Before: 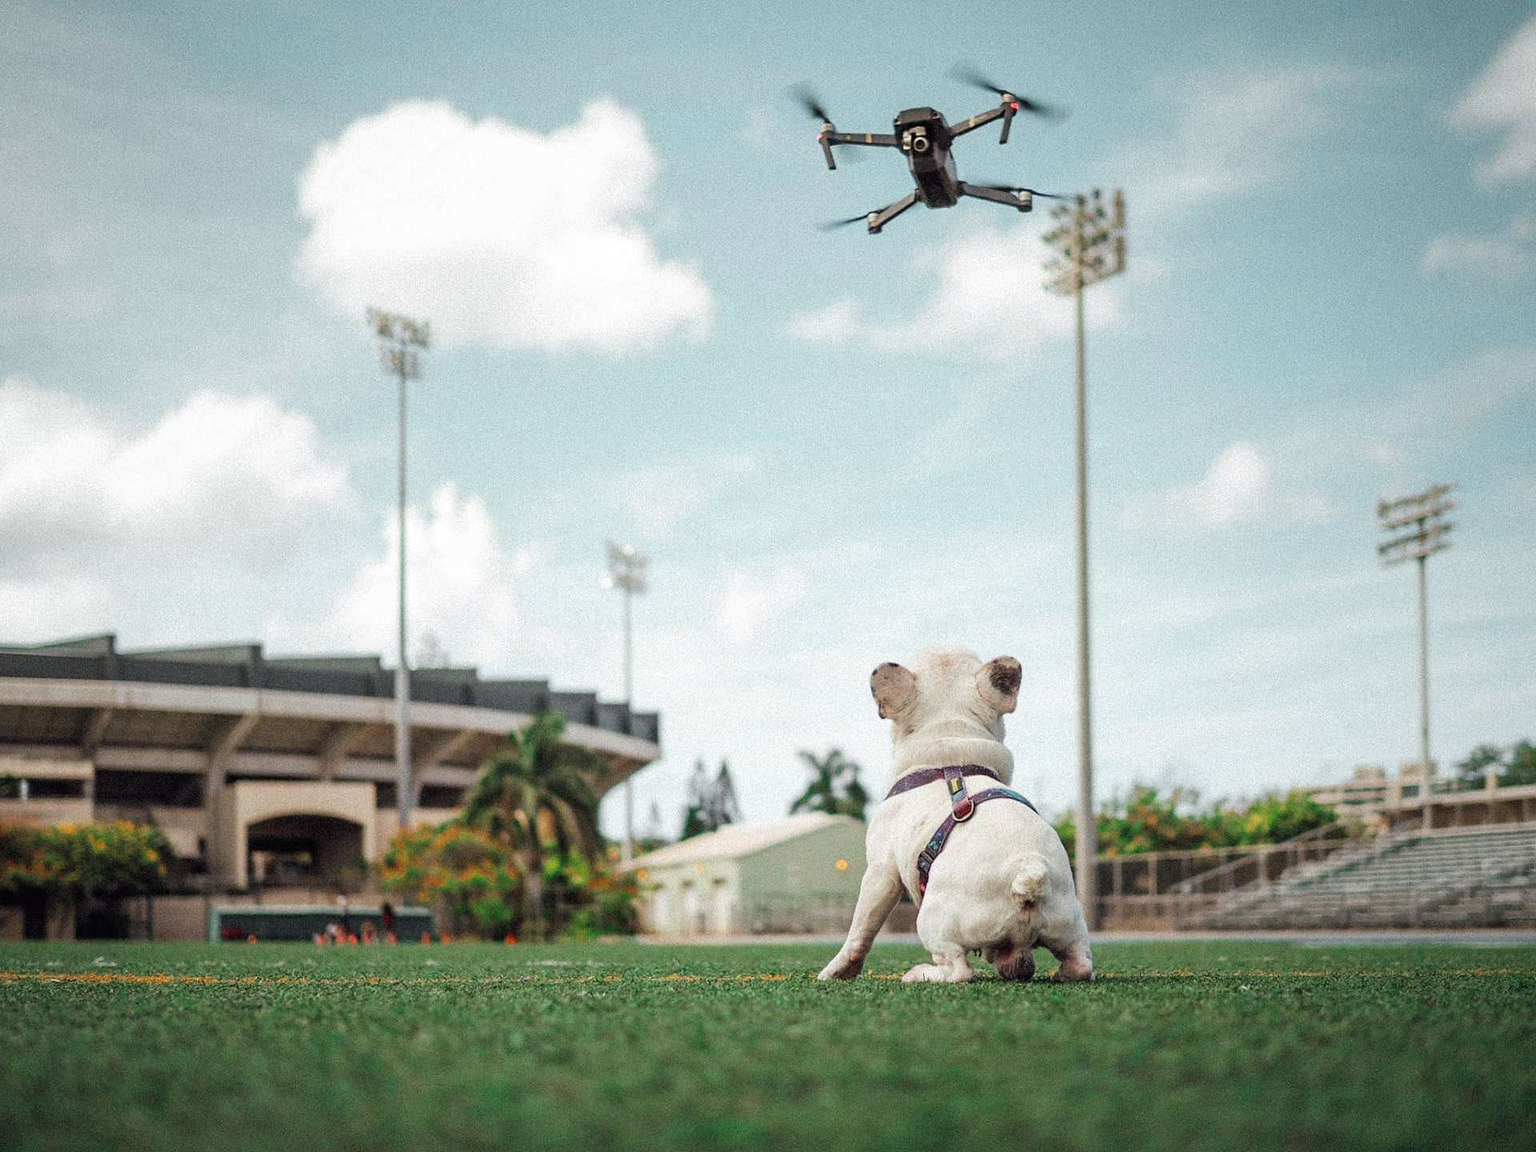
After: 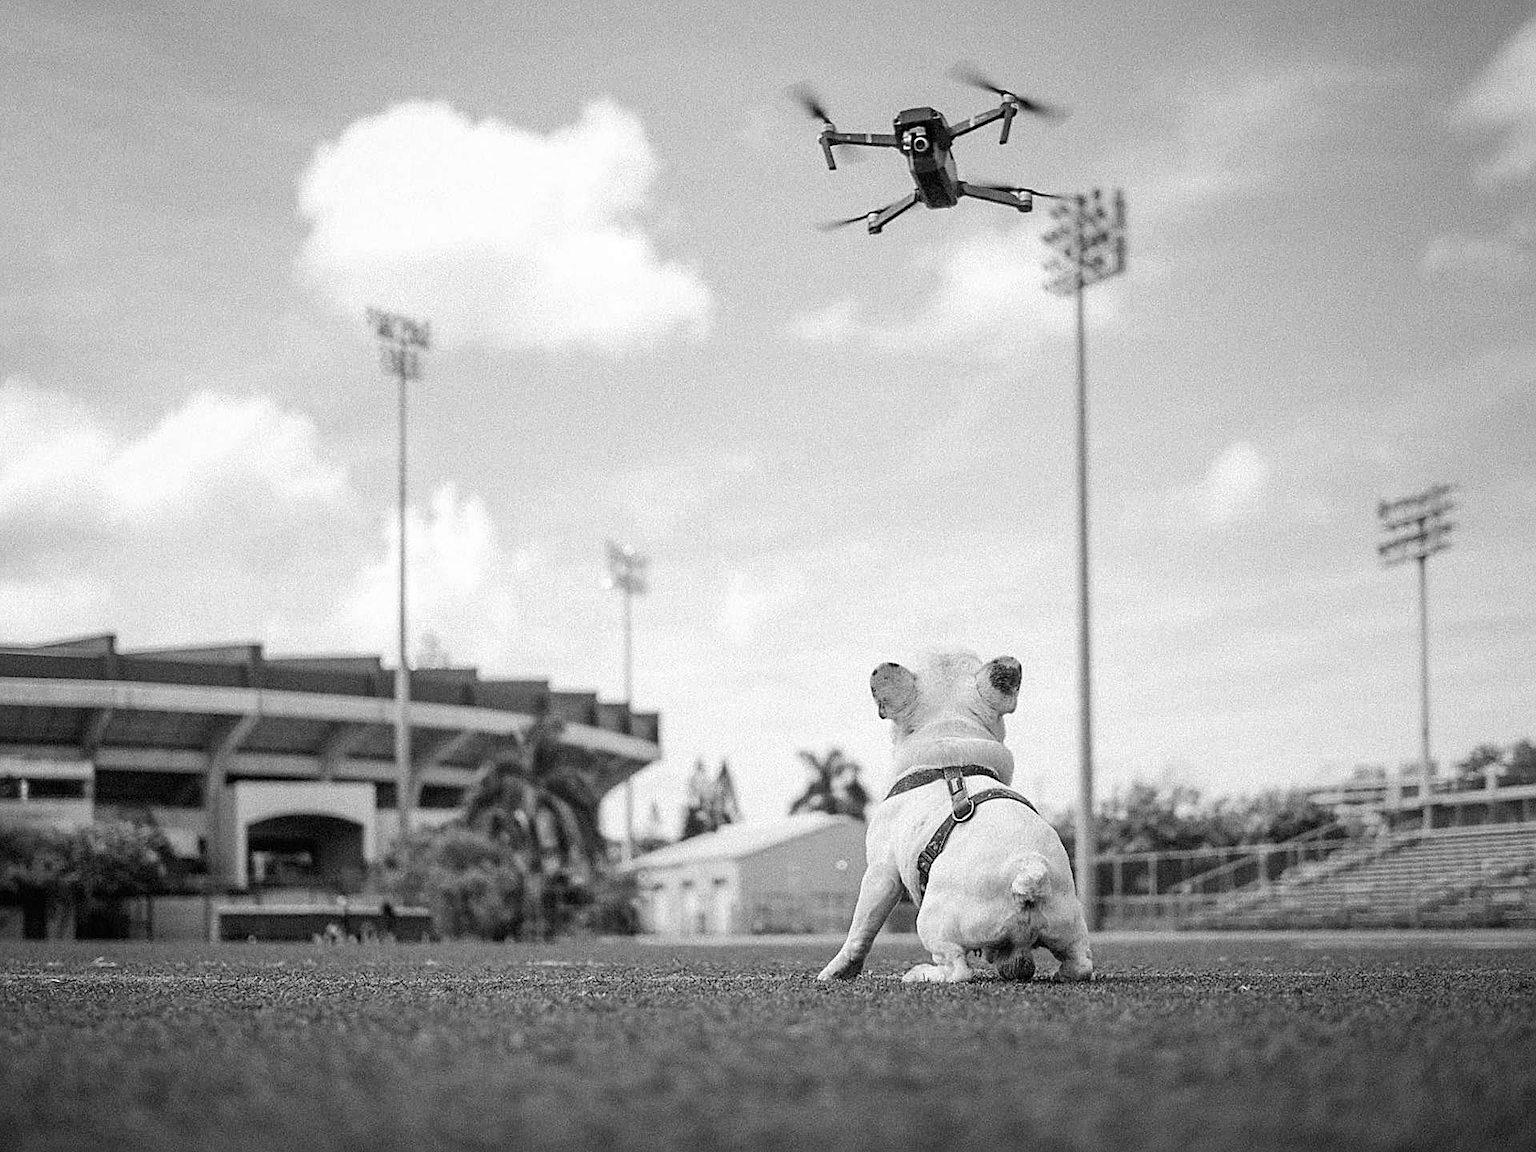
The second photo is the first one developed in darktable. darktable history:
sharpen: on, module defaults
color contrast: green-magenta contrast 0, blue-yellow contrast 0
